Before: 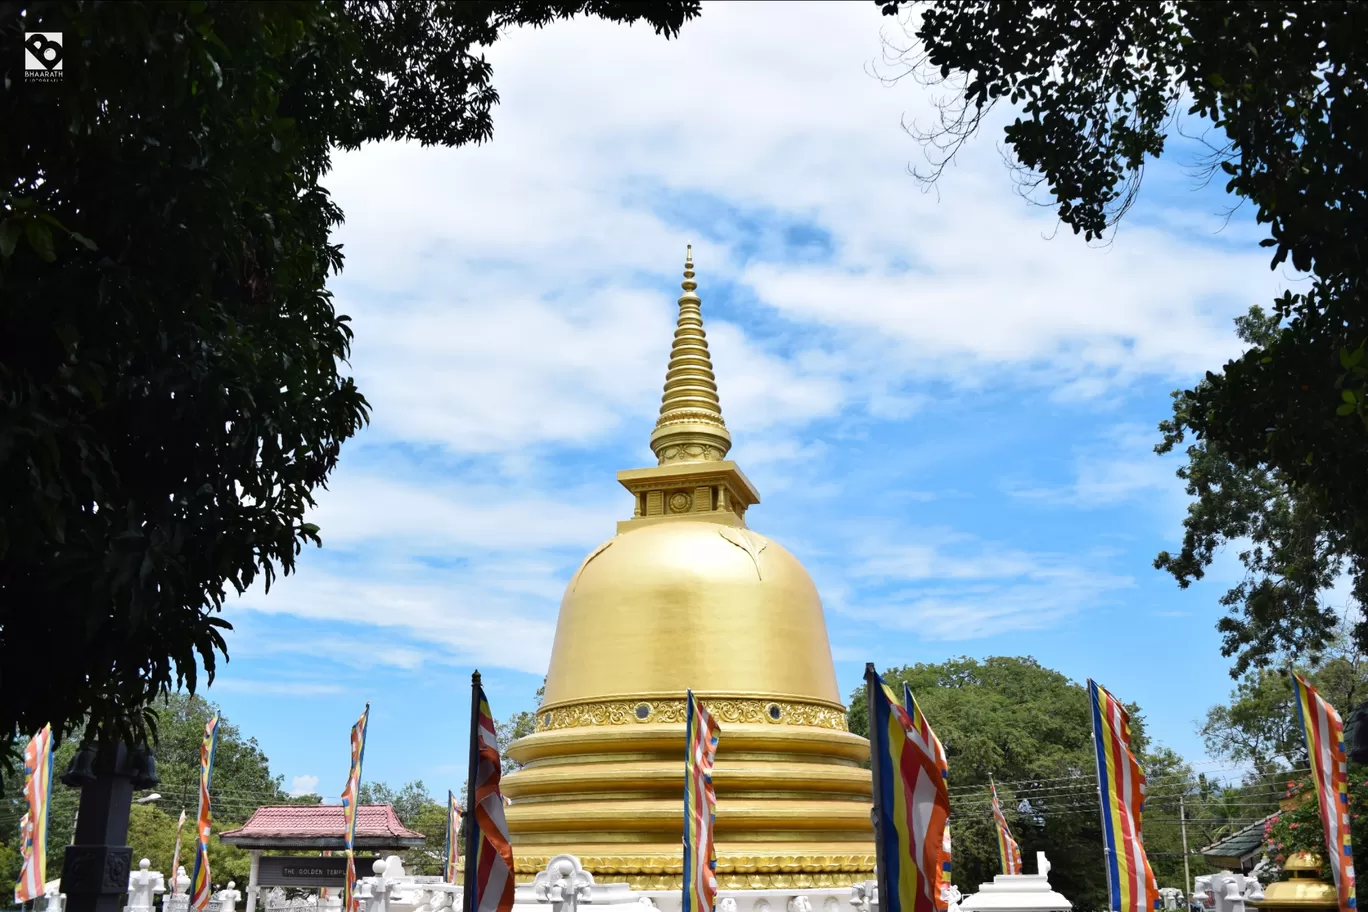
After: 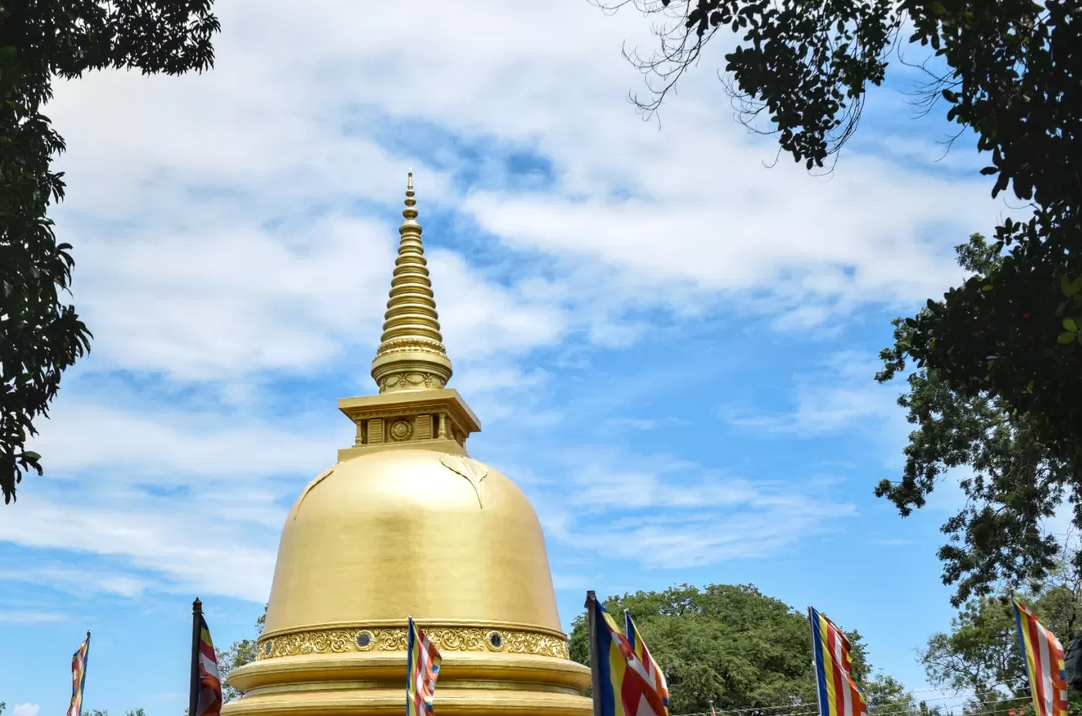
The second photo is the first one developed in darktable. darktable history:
local contrast: on, module defaults
crop and rotate: left 20.427%, top 7.925%, right 0.419%, bottom 13.478%
